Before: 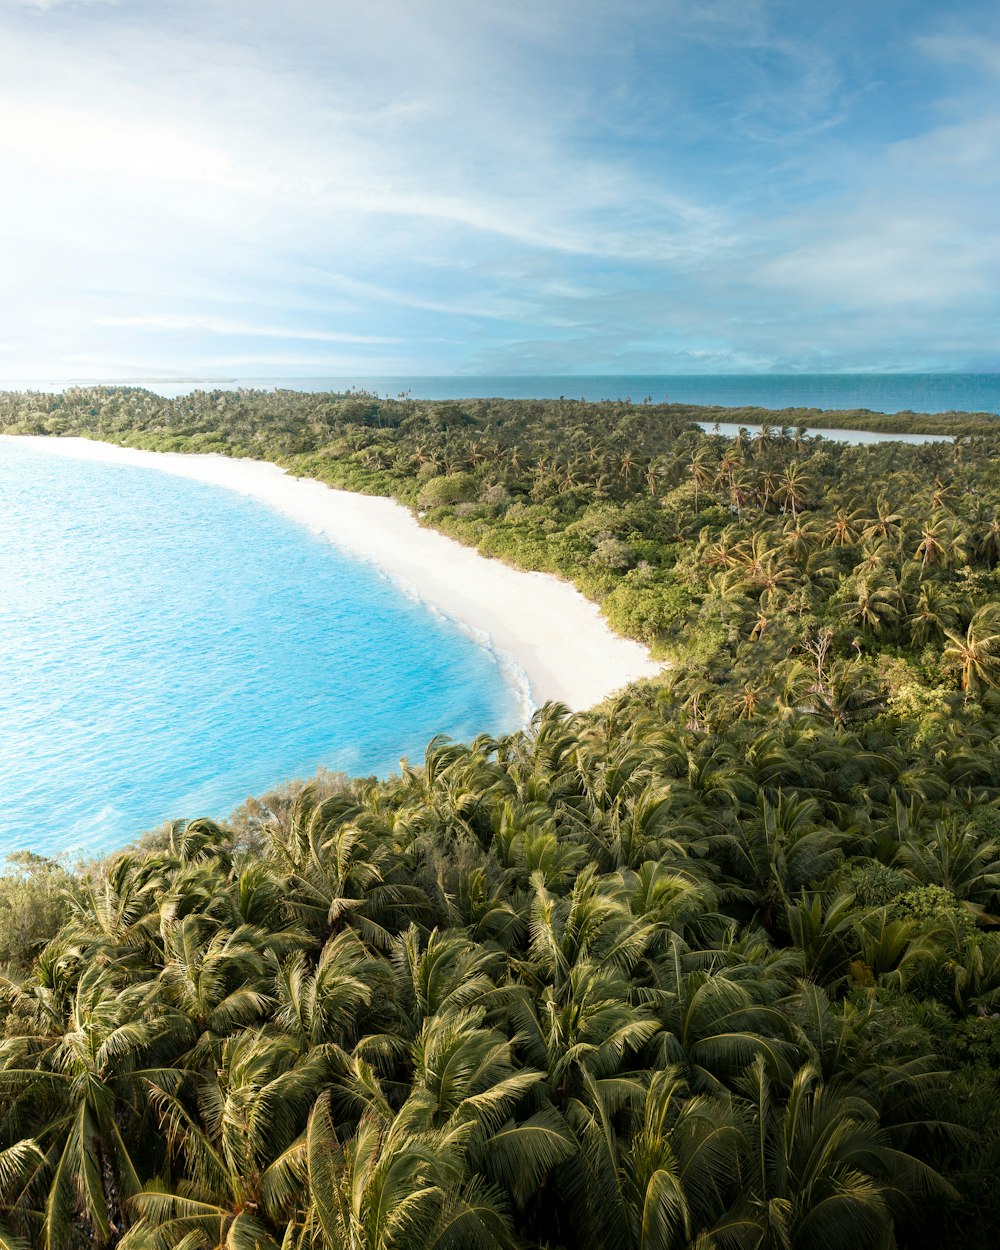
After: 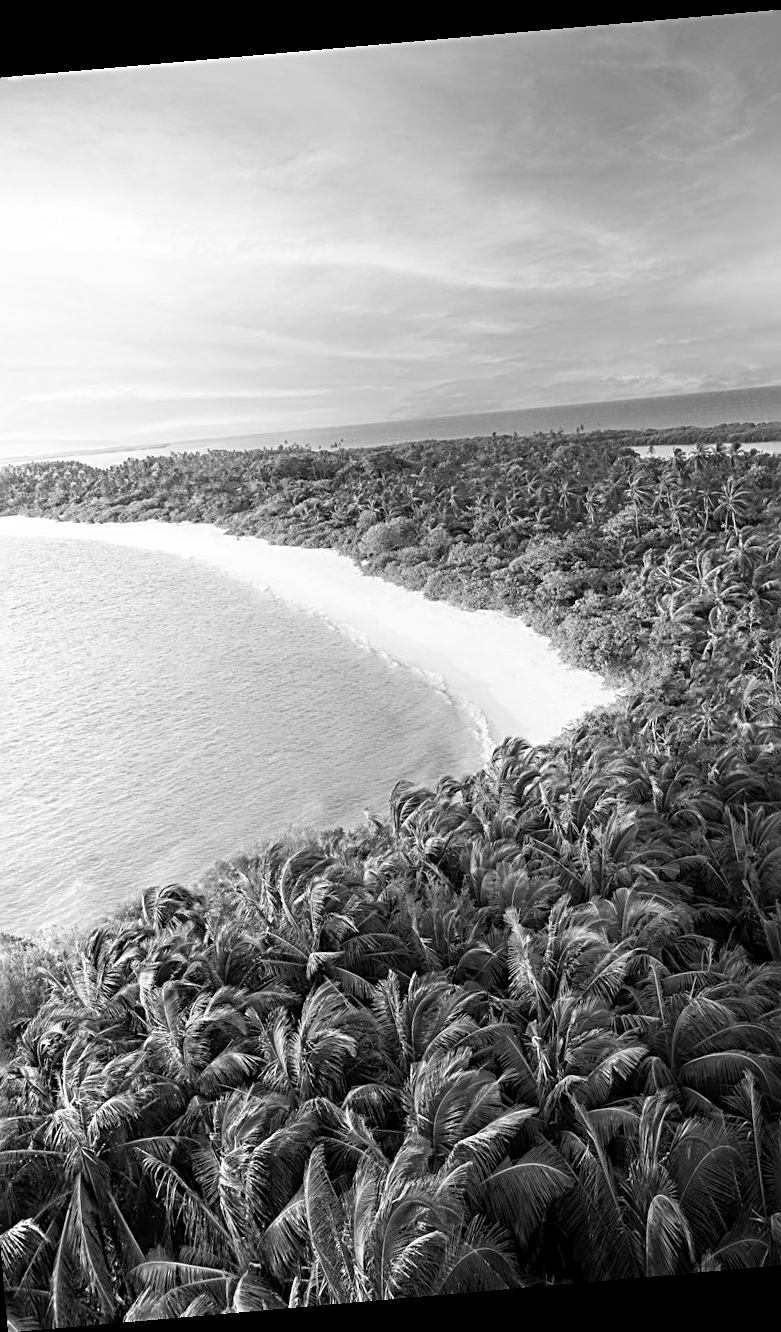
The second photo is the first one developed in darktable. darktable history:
sharpen: radius 3.119
crop and rotate: left 9.061%, right 20.142%
monochrome: on, module defaults
rotate and perspective: rotation -4.98°, automatic cropping off
